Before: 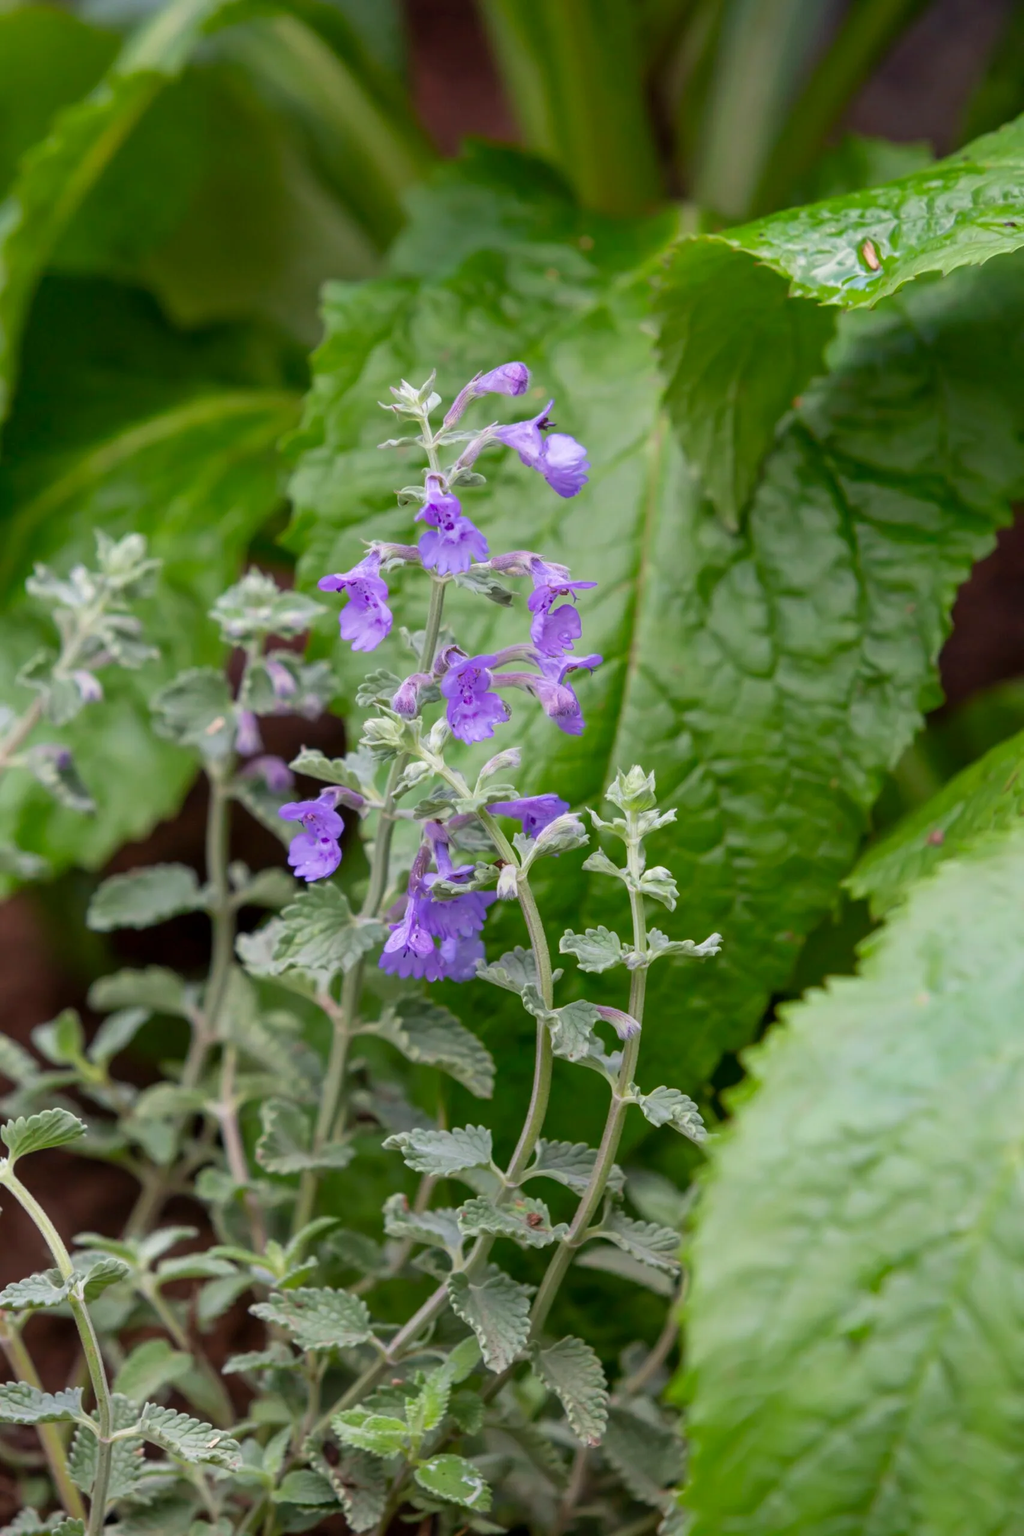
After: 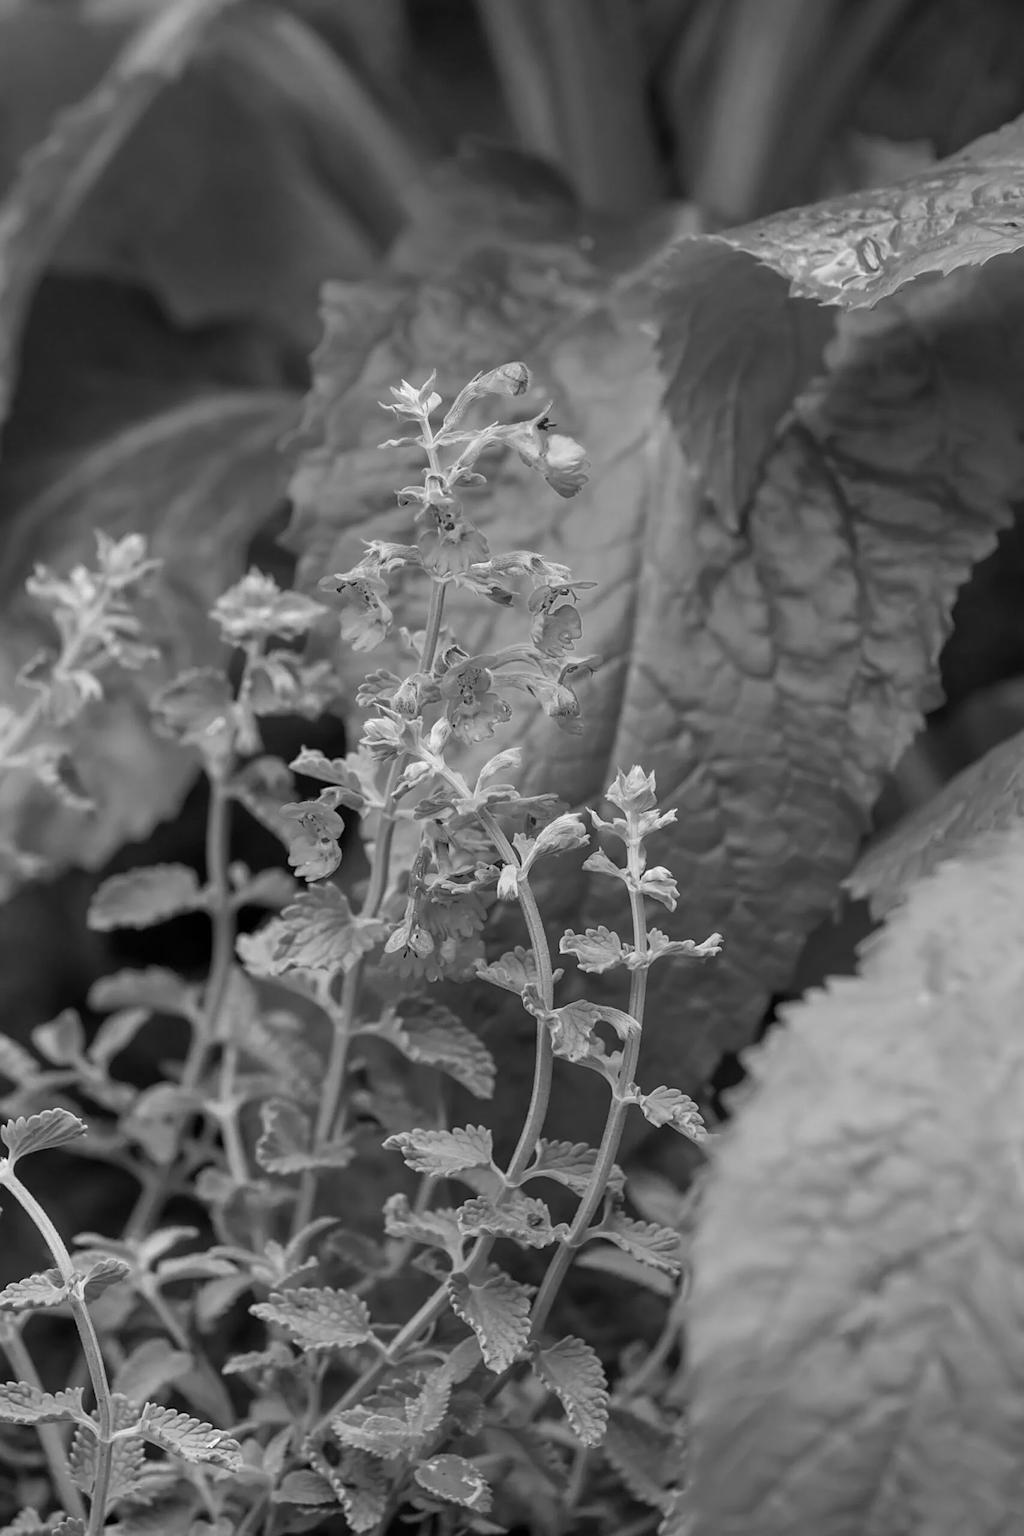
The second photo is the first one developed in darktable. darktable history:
sharpen: on, module defaults
color zones: curves: ch0 [(0, 0.5) (0.125, 0.4) (0.25, 0.5) (0.375, 0.4) (0.5, 0.4) (0.625, 0.35) (0.75, 0.35) (0.875, 0.5)]; ch1 [(0, 0.35) (0.125, 0.45) (0.25, 0.35) (0.375, 0.35) (0.5, 0.35) (0.625, 0.35) (0.75, 0.45) (0.875, 0.35)]; ch2 [(0, 0.6) (0.125, 0.5) (0.25, 0.5) (0.375, 0.6) (0.5, 0.6) (0.625, 0.5) (0.75, 0.5) (0.875, 0.5)]
monochrome: on, module defaults
